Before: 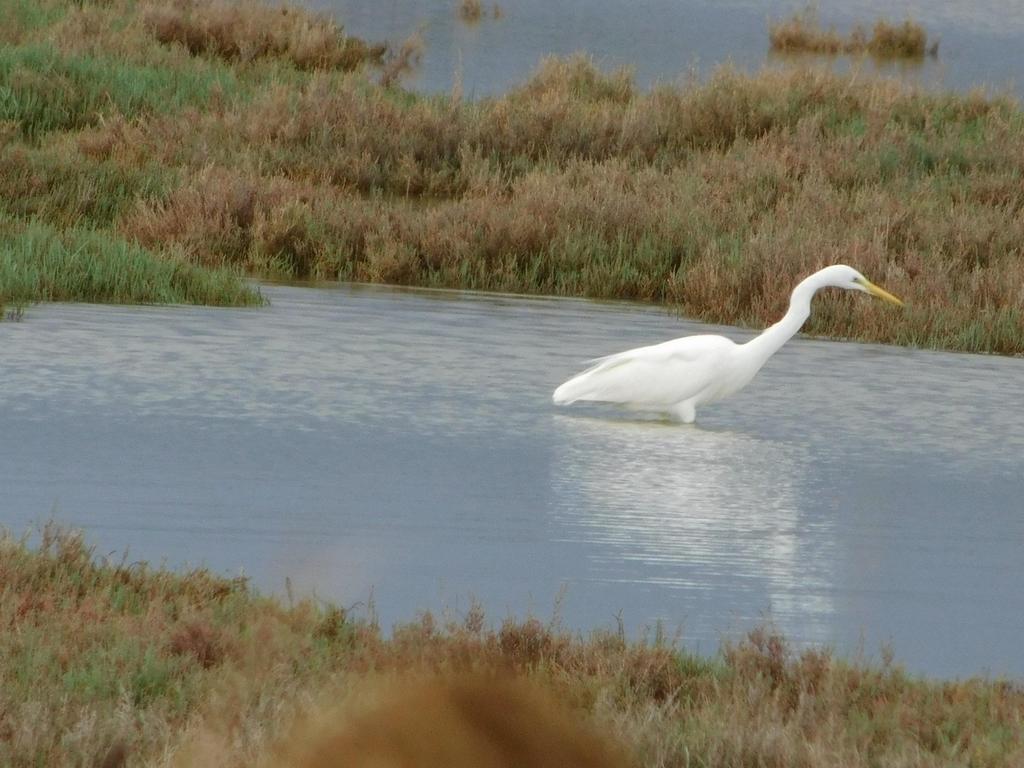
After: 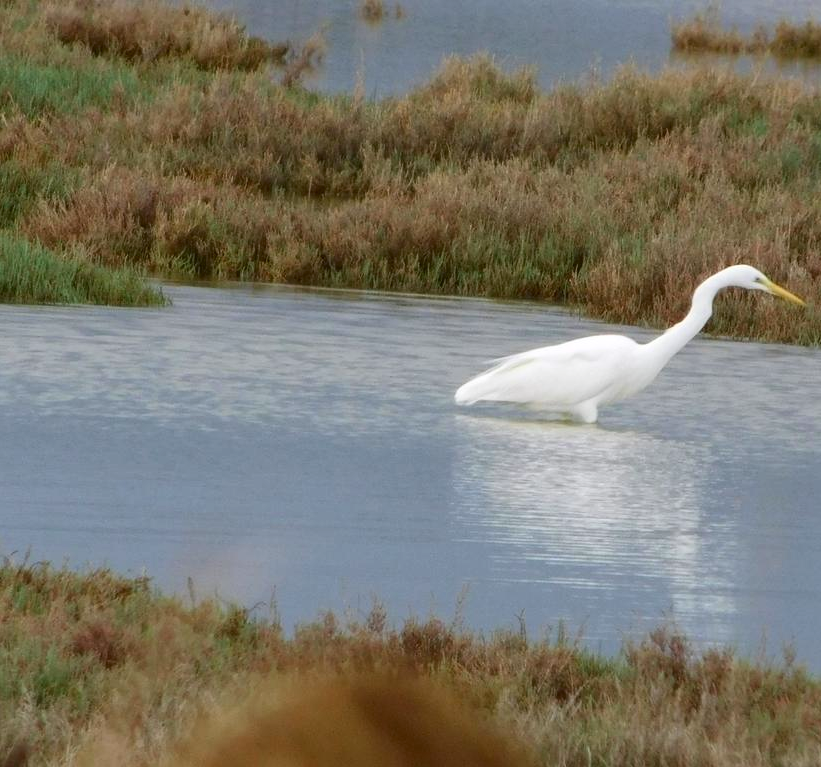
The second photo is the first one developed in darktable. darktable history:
crop and rotate: left 9.597%, right 10.195%
exposure: compensate highlight preservation false
white balance: red 1.004, blue 1.024
contrast brightness saturation: contrast 0.15, brightness -0.01, saturation 0.1
